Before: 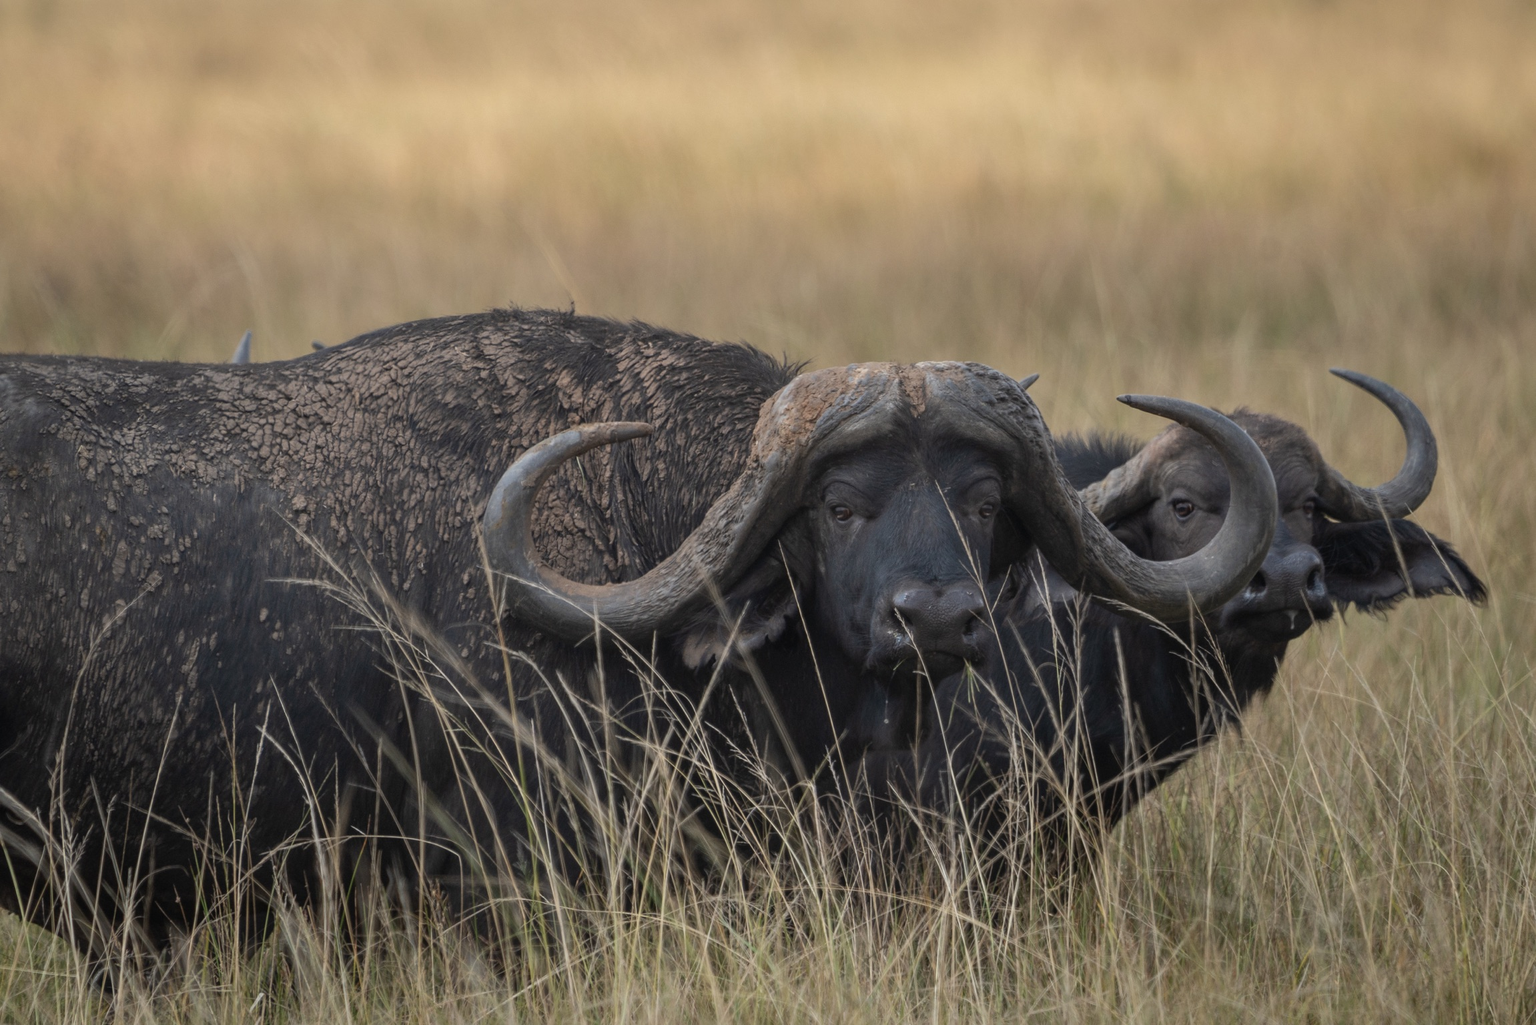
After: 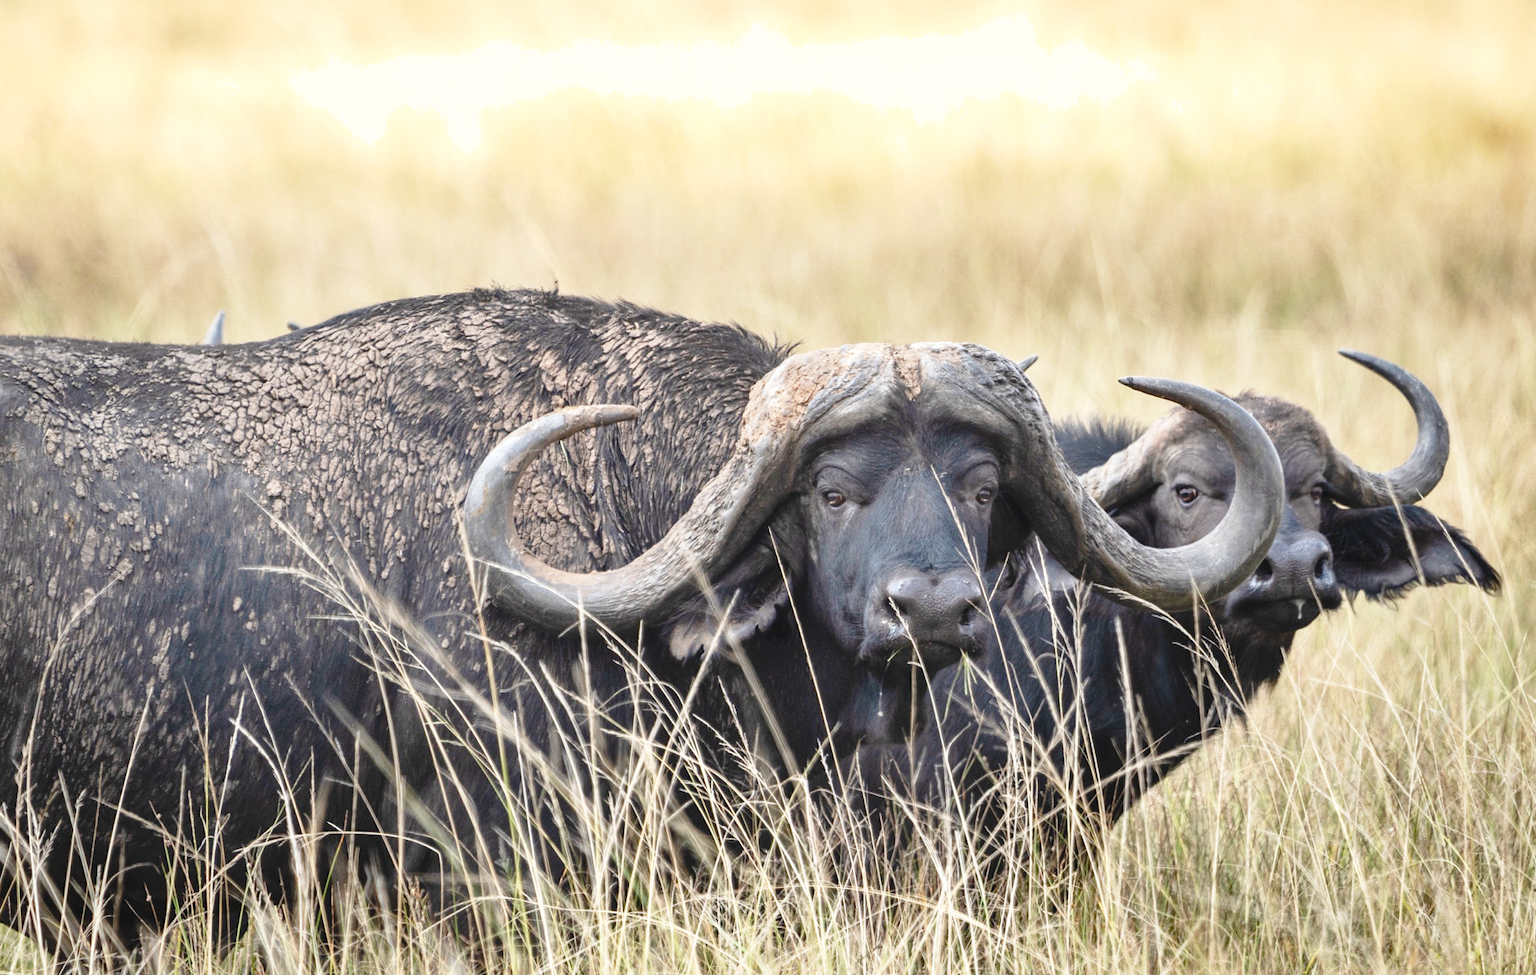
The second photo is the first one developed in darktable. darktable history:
crop: left 2.253%, top 2.954%, right 0.884%, bottom 4.867%
tone equalizer: edges refinement/feathering 500, mask exposure compensation -1.57 EV, preserve details guided filter
base curve: curves: ch0 [(0, 0) (0.028, 0.03) (0.121, 0.232) (0.46, 0.748) (0.859, 0.968) (1, 1)], preserve colors none
exposure: black level correction 0, exposure 1.095 EV, compensate exposure bias true, compensate highlight preservation false
shadows and highlights: soften with gaussian
